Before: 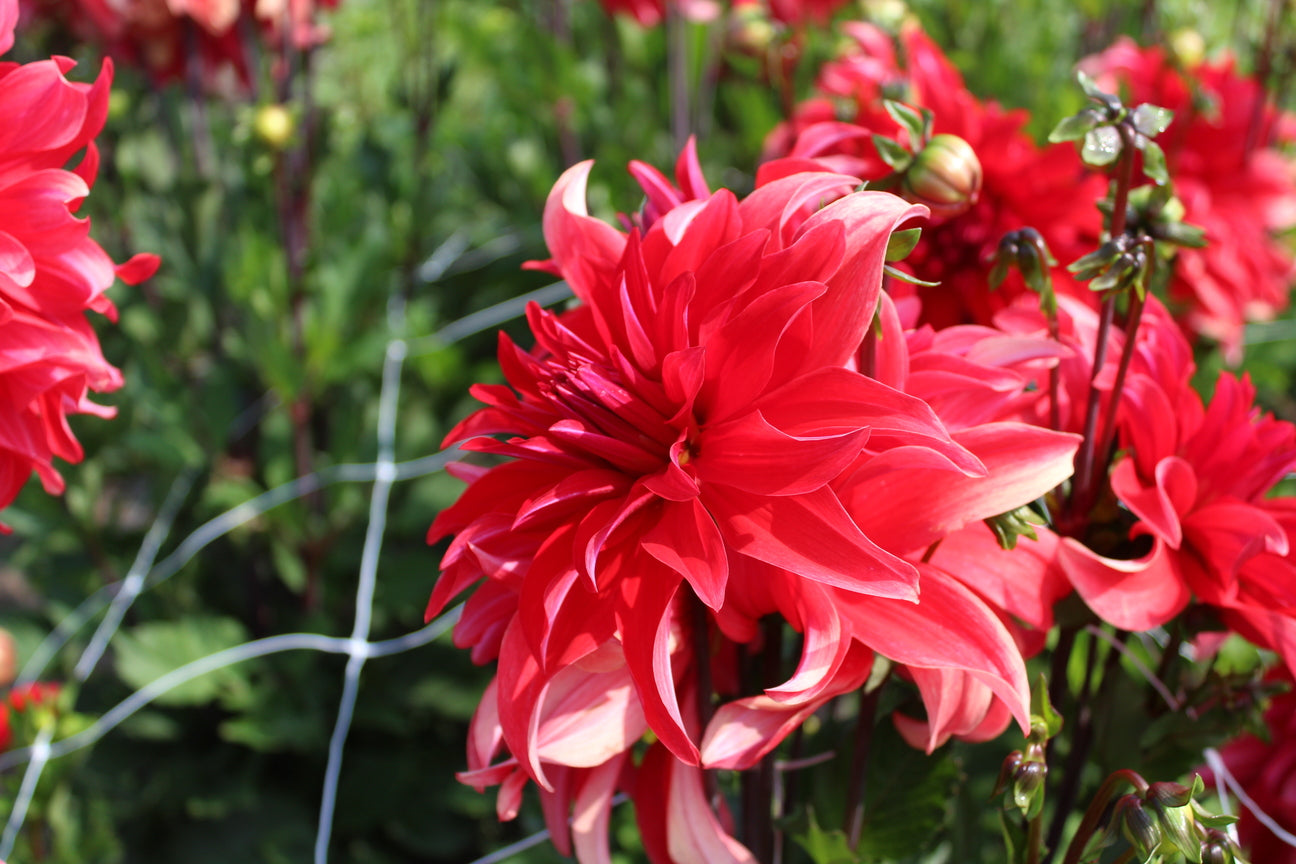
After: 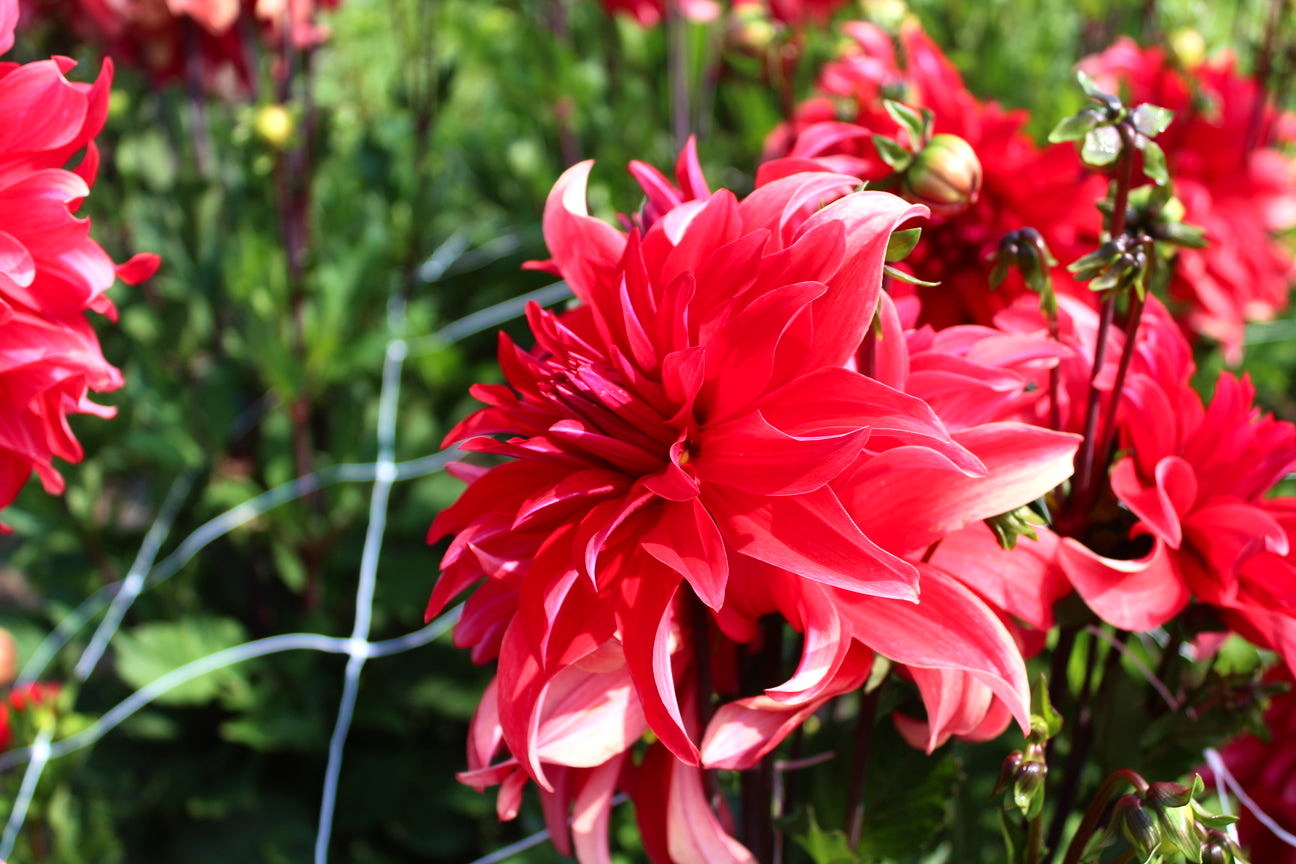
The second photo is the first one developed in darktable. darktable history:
color balance: contrast 10%
white balance: red 0.986, blue 1.01
contrast brightness saturation: contrast 0.15, brightness 0.05
velvia: on, module defaults
